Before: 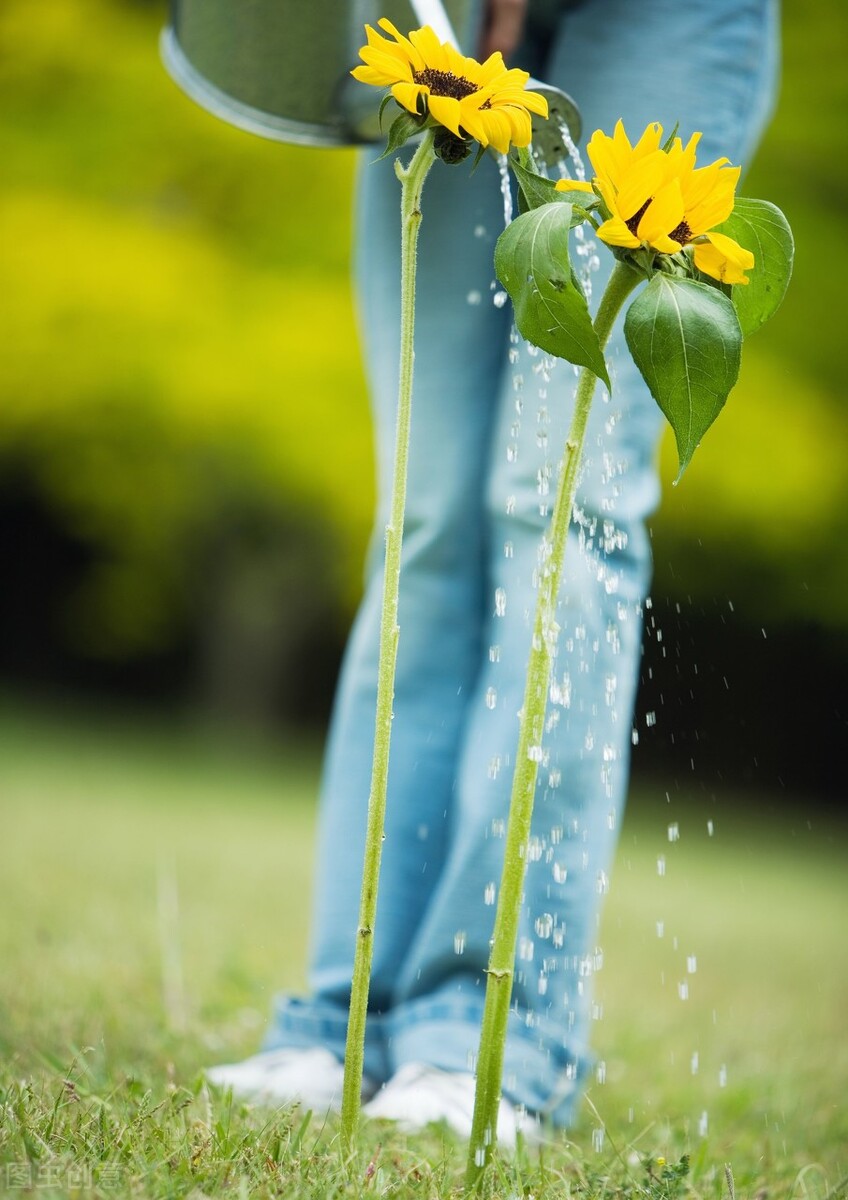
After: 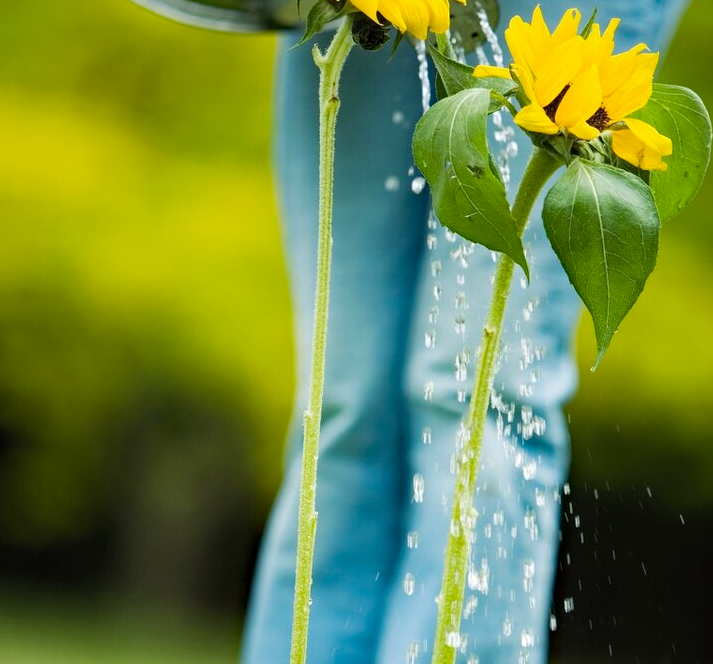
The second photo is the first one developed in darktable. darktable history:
crop and rotate: left 9.714%, top 9.575%, right 6.113%, bottom 35.061%
haze removal: strength 0.418, compatibility mode true, adaptive false
